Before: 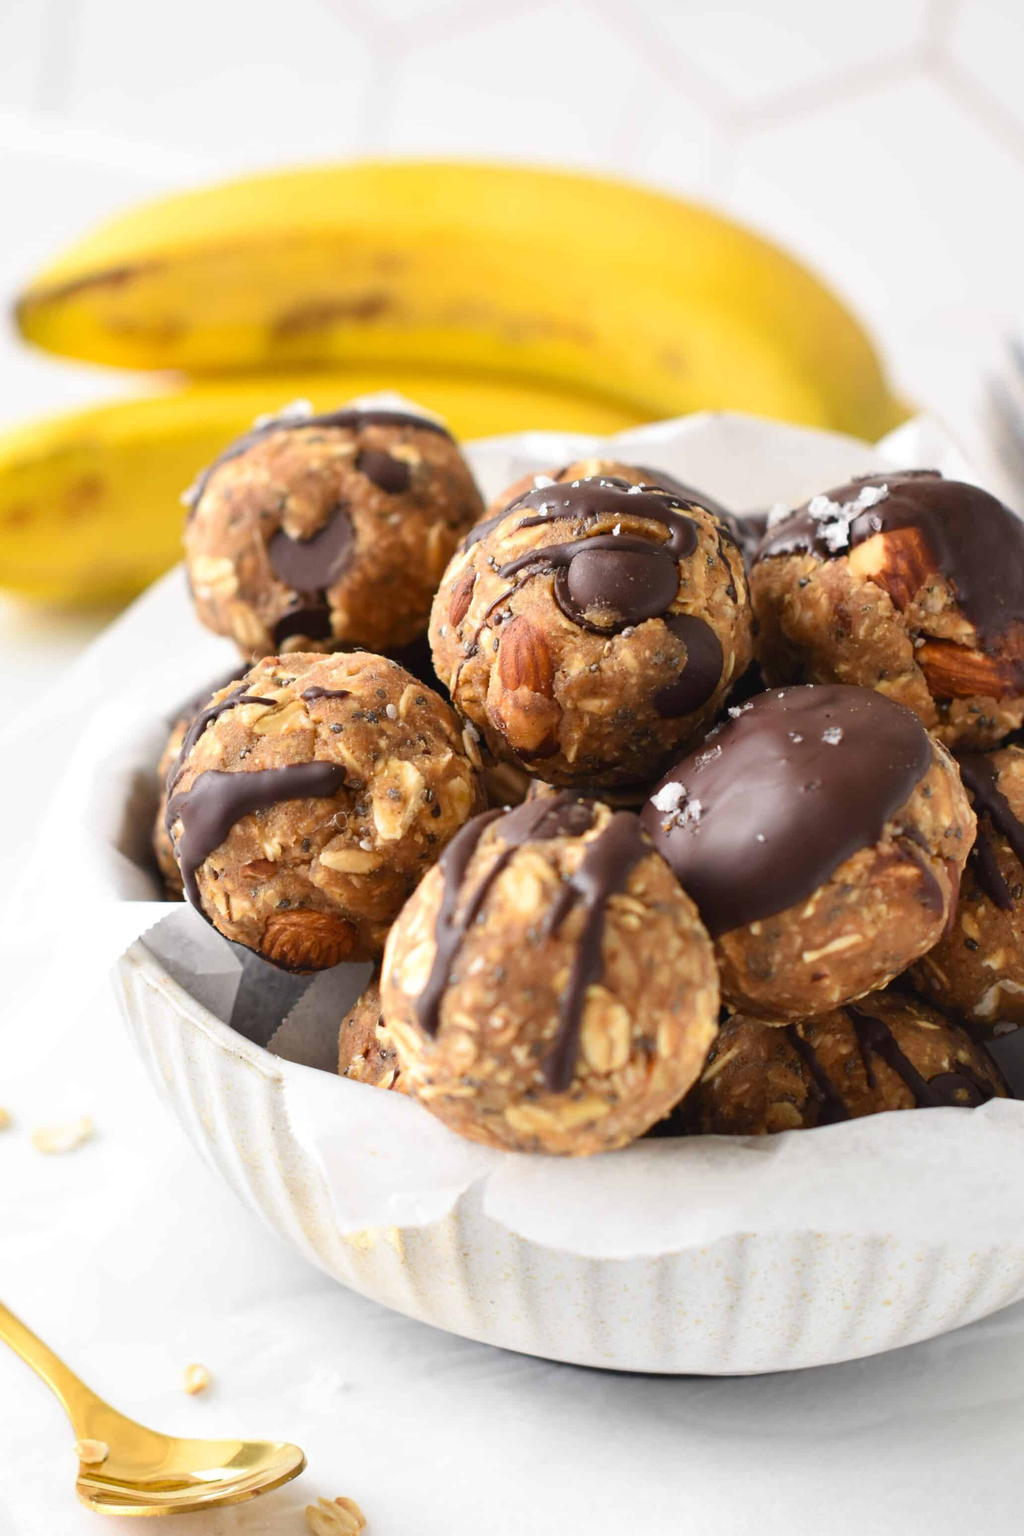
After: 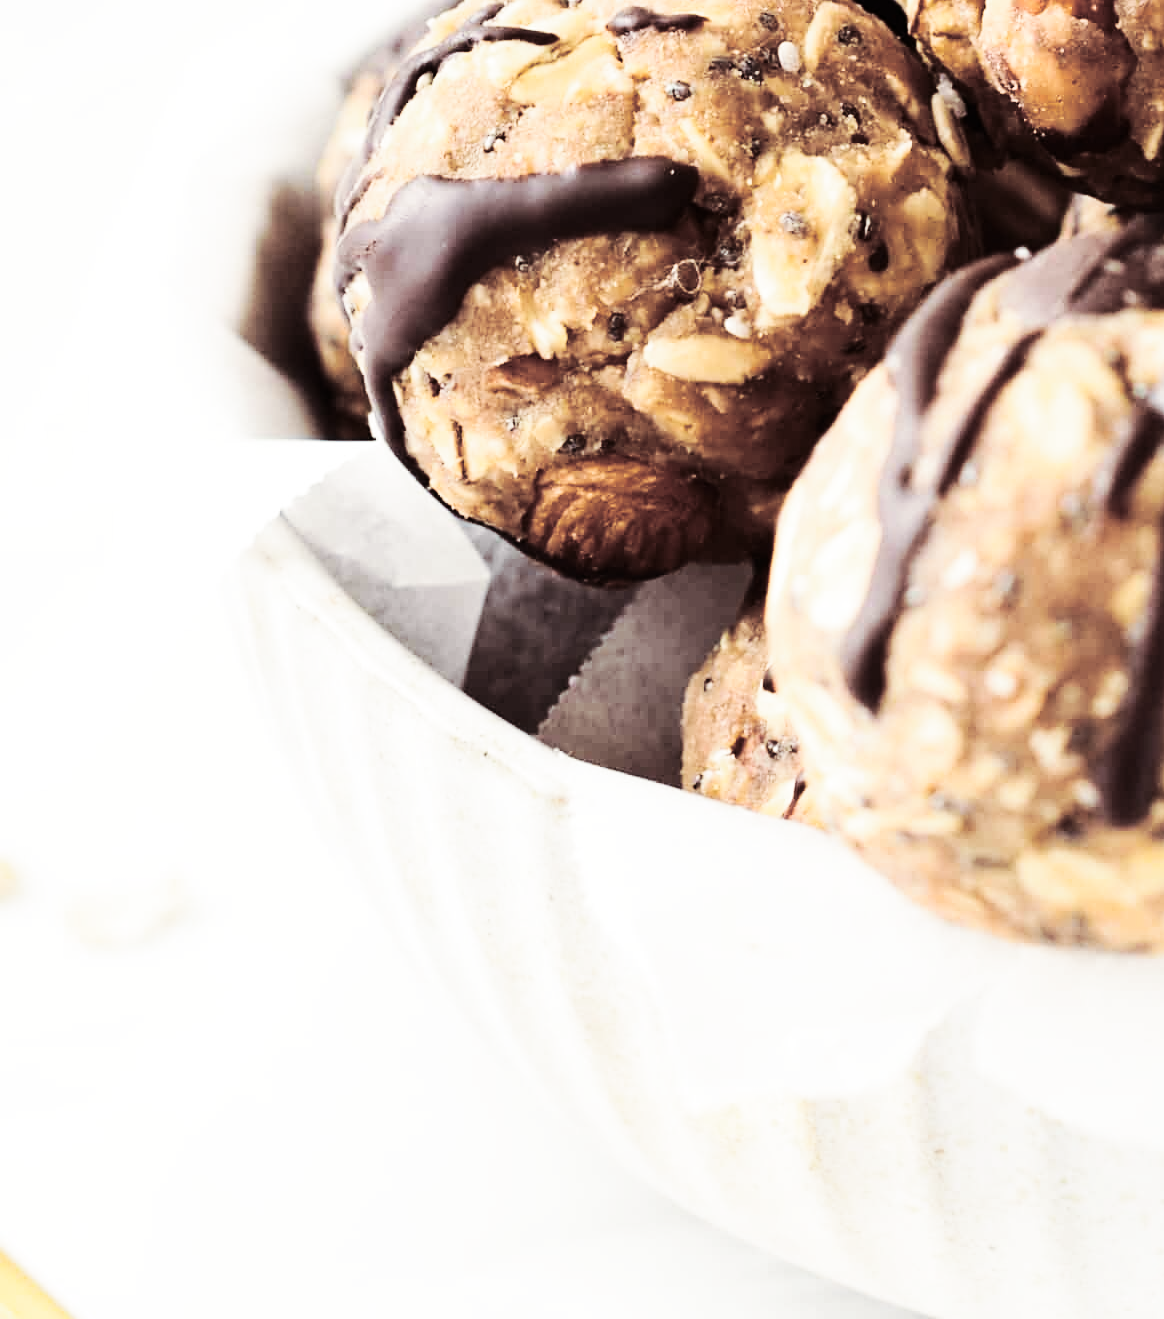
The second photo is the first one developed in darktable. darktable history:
base curve: curves: ch0 [(0, 0) (0.036, 0.025) (0.121, 0.166) (0.206, 0.329) (0.605, 0.79) (1, 1)], preserve colors none
sharpen: amount 0.2
contrast brightness saturation: contrast 0.25, saturation -0.31
crop: top 44.483%, right 43.593%, bottom 12.892%
split-toning: shadows › saturation 0.24, highlights › hue 54°, highlights › saturation 0.24
